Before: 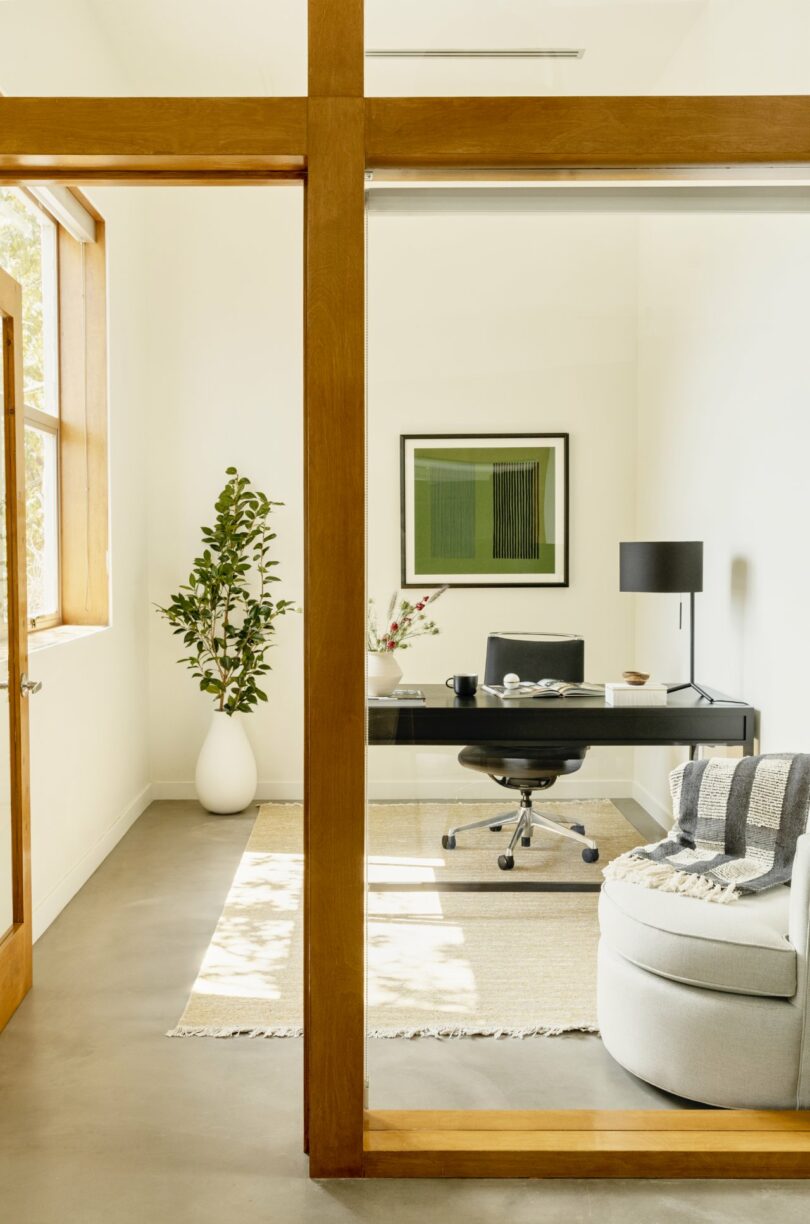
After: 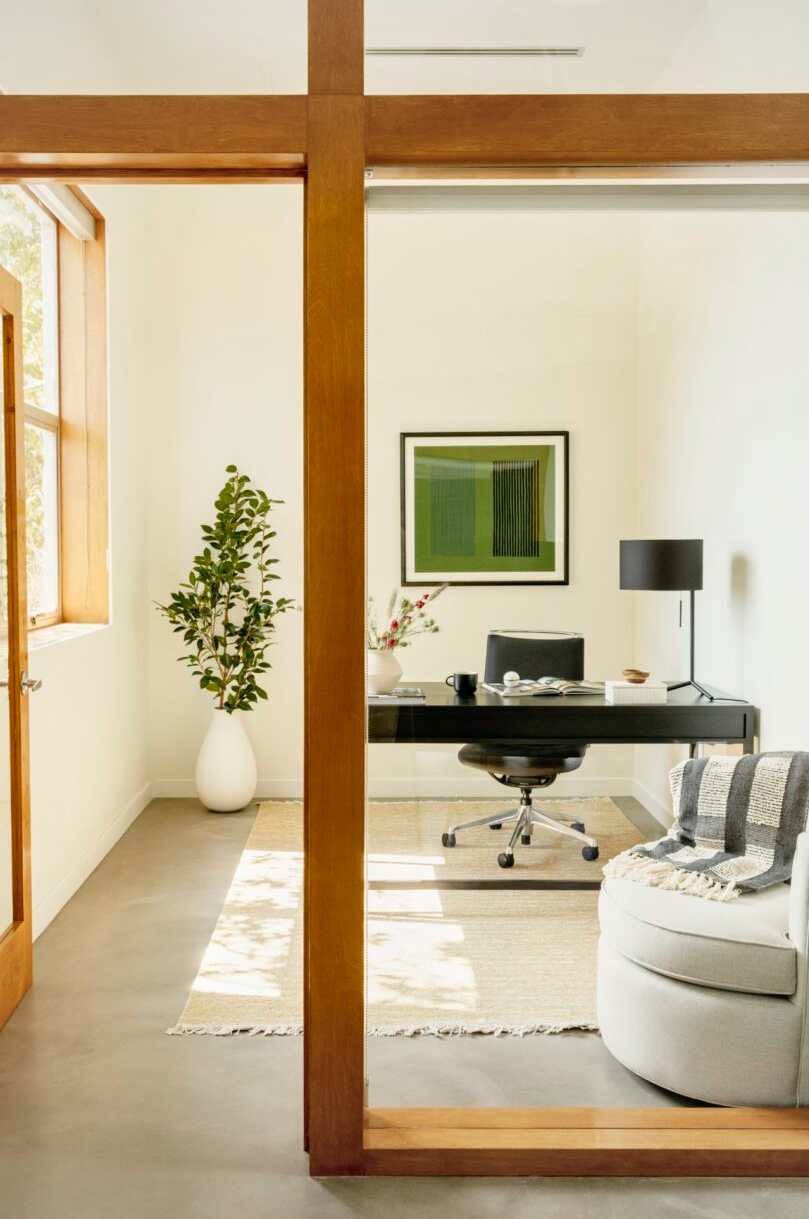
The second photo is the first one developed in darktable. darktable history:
crop: top 0.24%, bottom 0.158%
vignetting: fall-off start 97.78%, fall-off radius 99.59%, brightness -0.15, width/height ratio 1.364, unbound false
